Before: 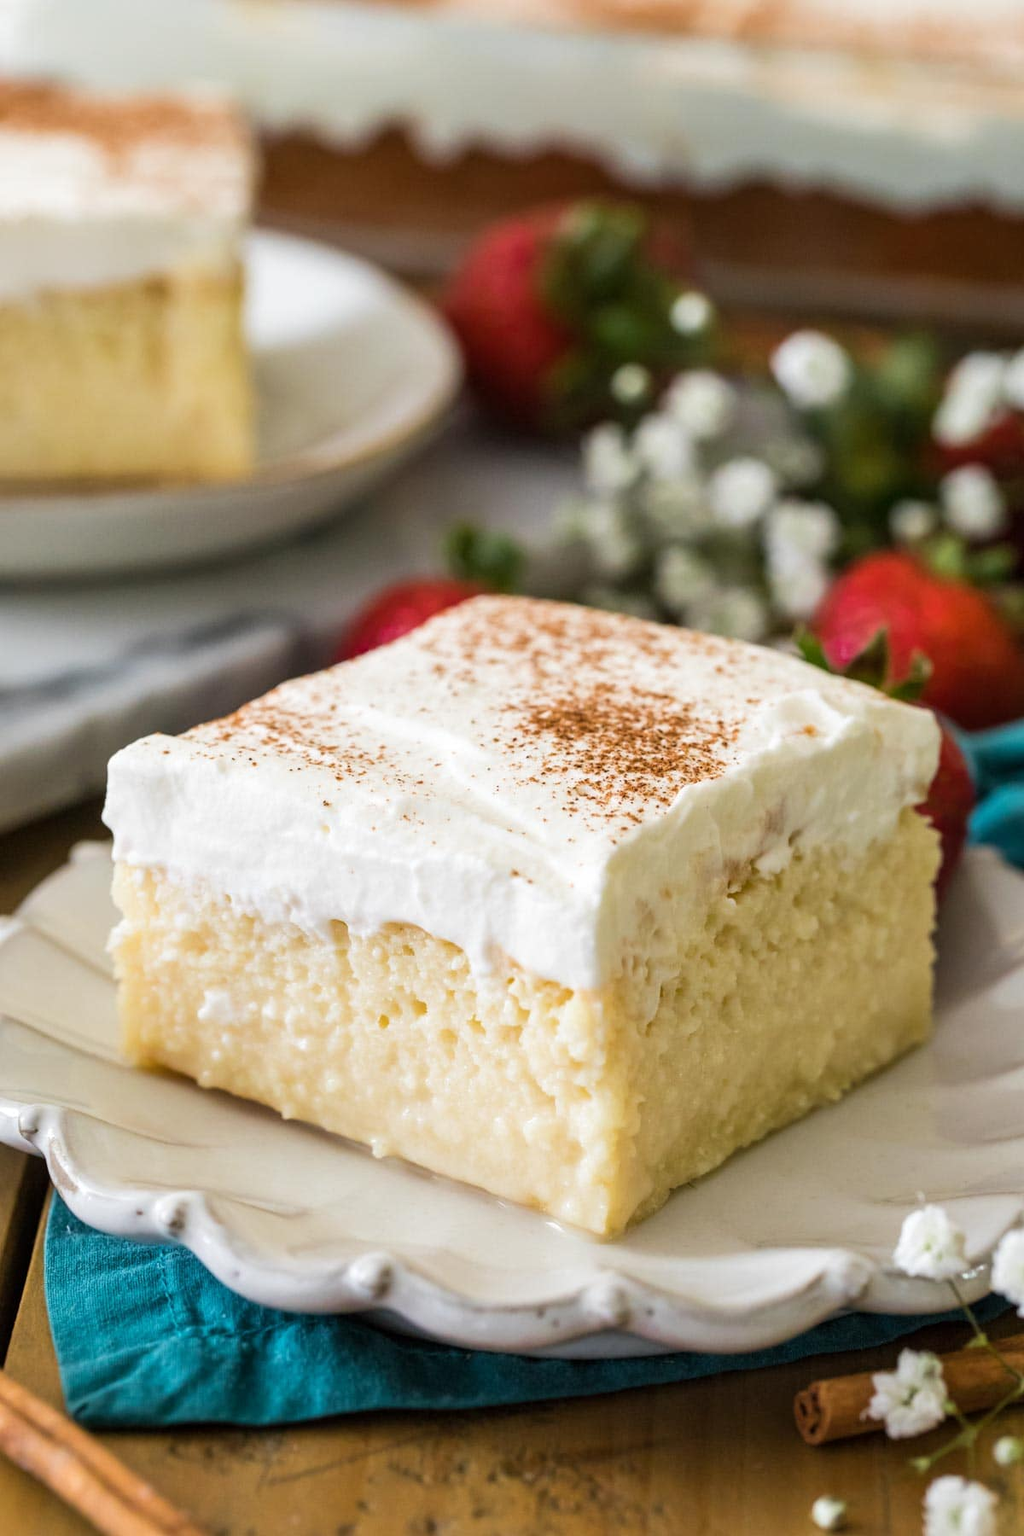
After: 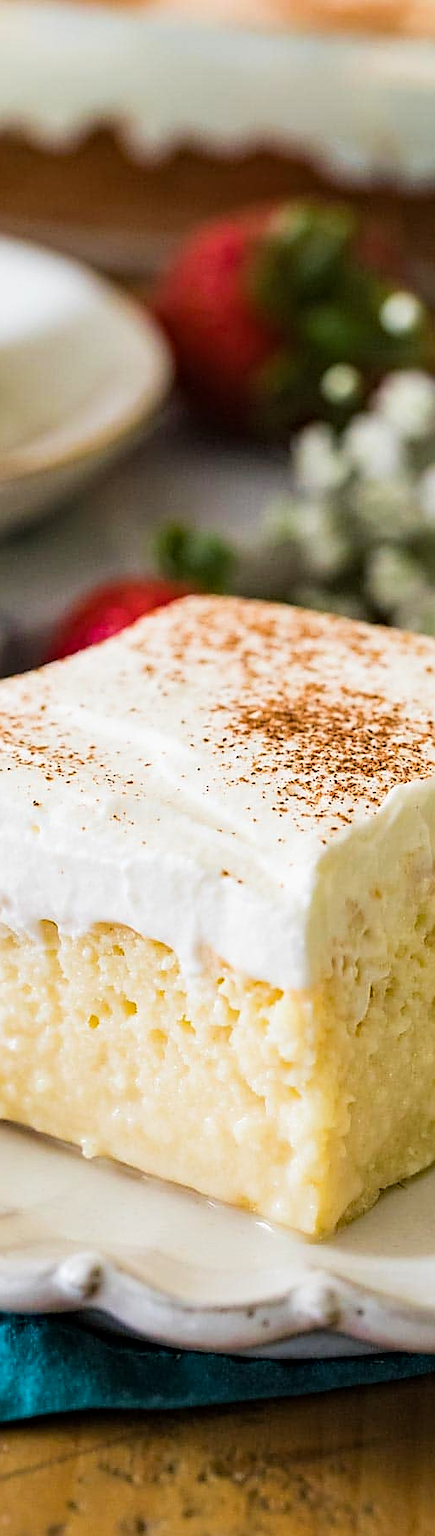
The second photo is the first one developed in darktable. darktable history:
crop: left 28.406%, right 29.087%
haze removal: strength 0.286, distance 0.246, adaptive false
sharpen: radius 1.428, amount 1.268, threshold 0.674
tone curve: curves: ch0 [(0, 0) (0.071, 0.058) (0.266, 0.268) (0.498, 0.542) (0.766, 0.807) (1, 0.983)]; ch1 [(0, 0) (0.346, 0.307) (0.408, 0.387) (0.463, 0.465) (0.482, 0.493) (0.502, 0.499) (0.517, 0.505) (0.55, 0.554) (0.597, 0.61) (0.651, 0.698) (1, 1)]; ch2 [(0, 0) (0.346, 0.34) (0.434, 0.46) (0.485, 0.494) (0.5, 0.498) (0.509, 0.517) (0.526, 0.539) (0.583, 0.603) (0.625, 0.659) (1, 1)], color space Lab, linked channels, preserve colors none
